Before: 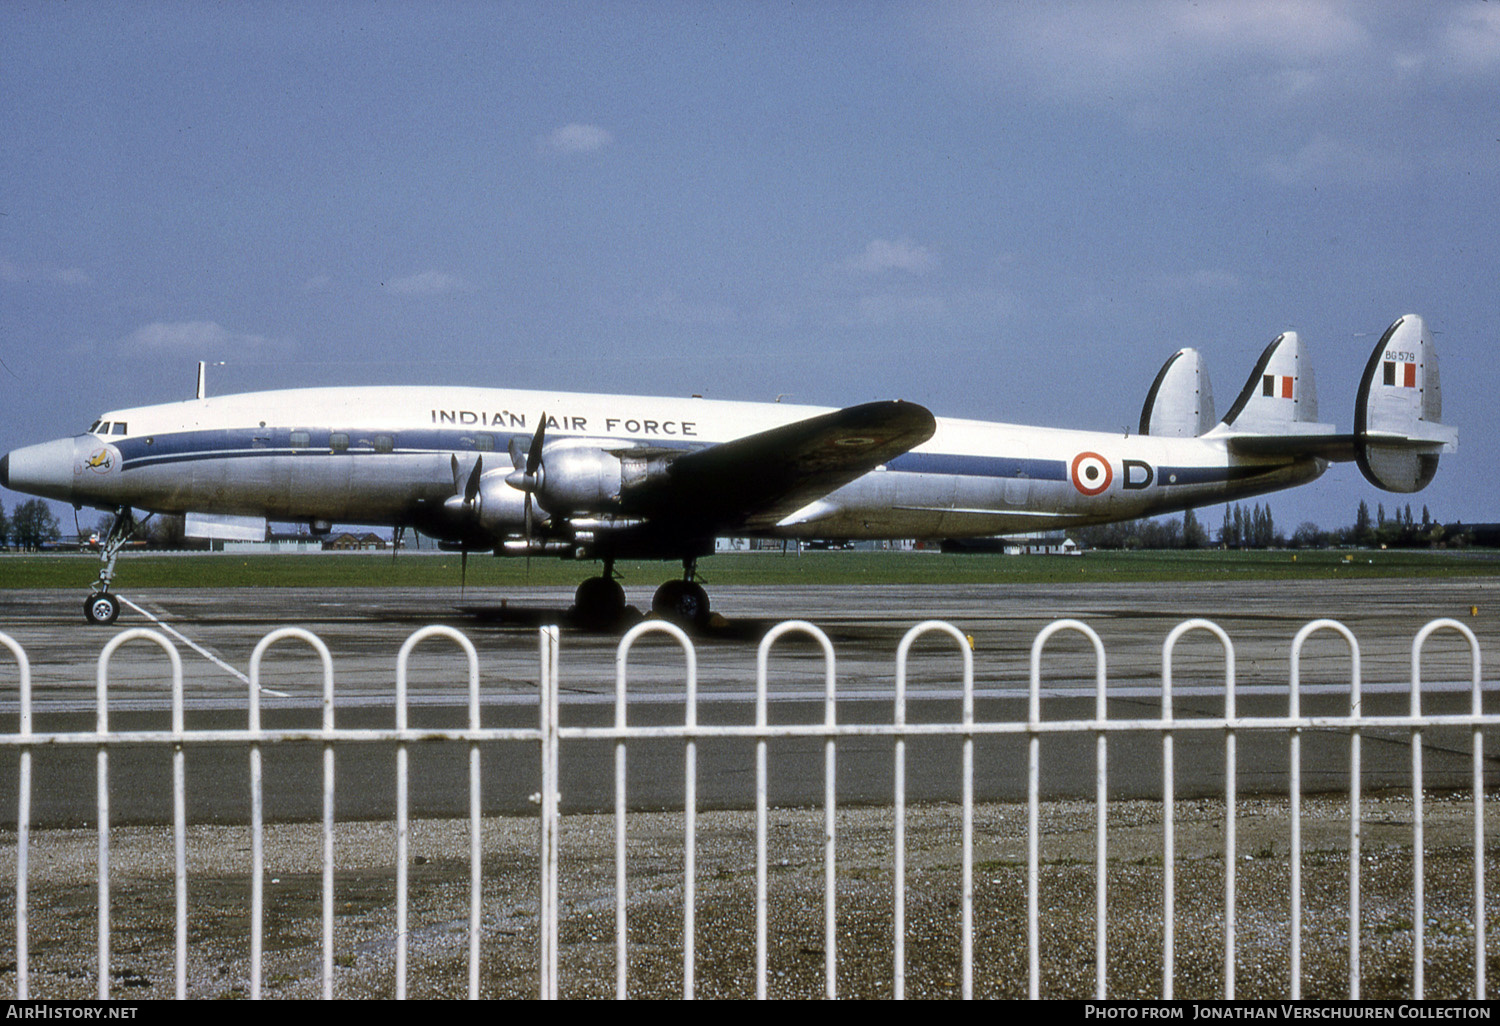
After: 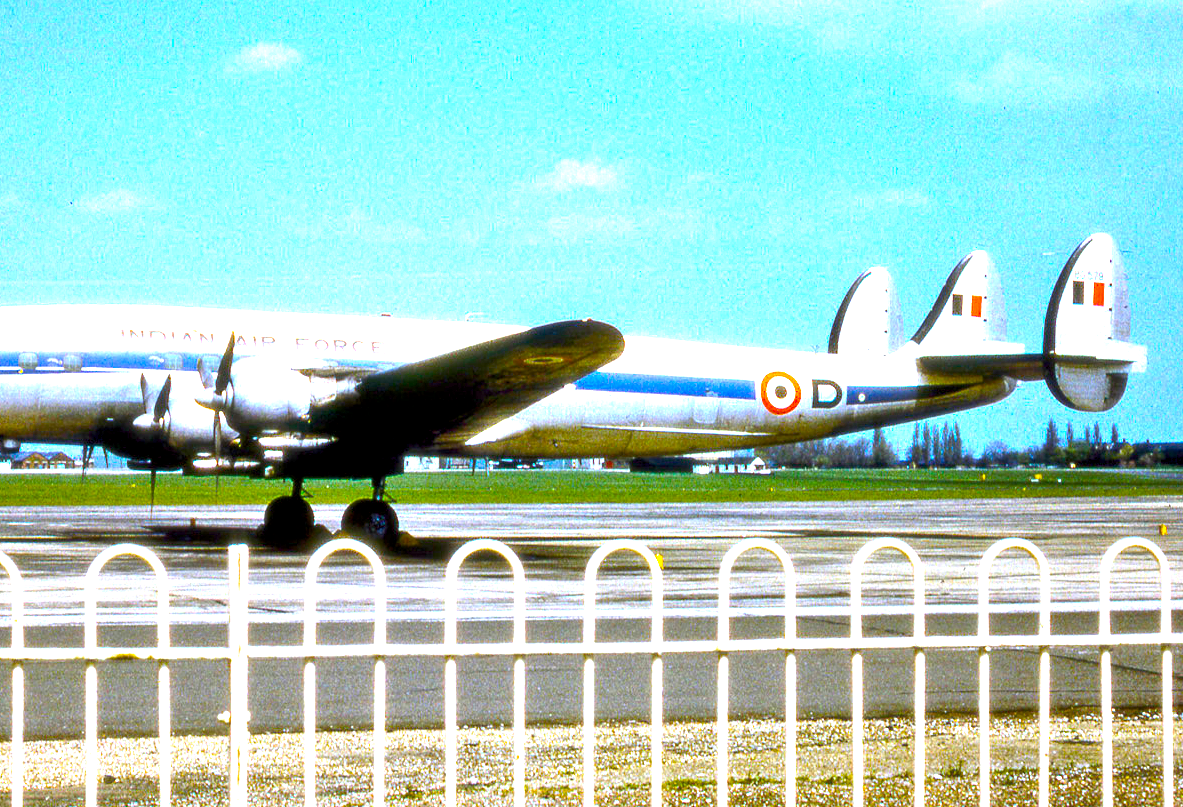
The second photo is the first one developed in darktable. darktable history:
exposure: black level correction 0.001, exposure 1.3 EV, compensate highlight preservation false
color balance rgb: linear chroma grading › global chroma 42%, perceptual saturation grading › global saturation 42%, perceptual brilliance grading › global brilliance 25%, global vibrance 33%
crop and rotate: left 20.74%, top 7.912%, right 0.375%, bottom 13.378%
white balance: red 1.004, blue 1.024
